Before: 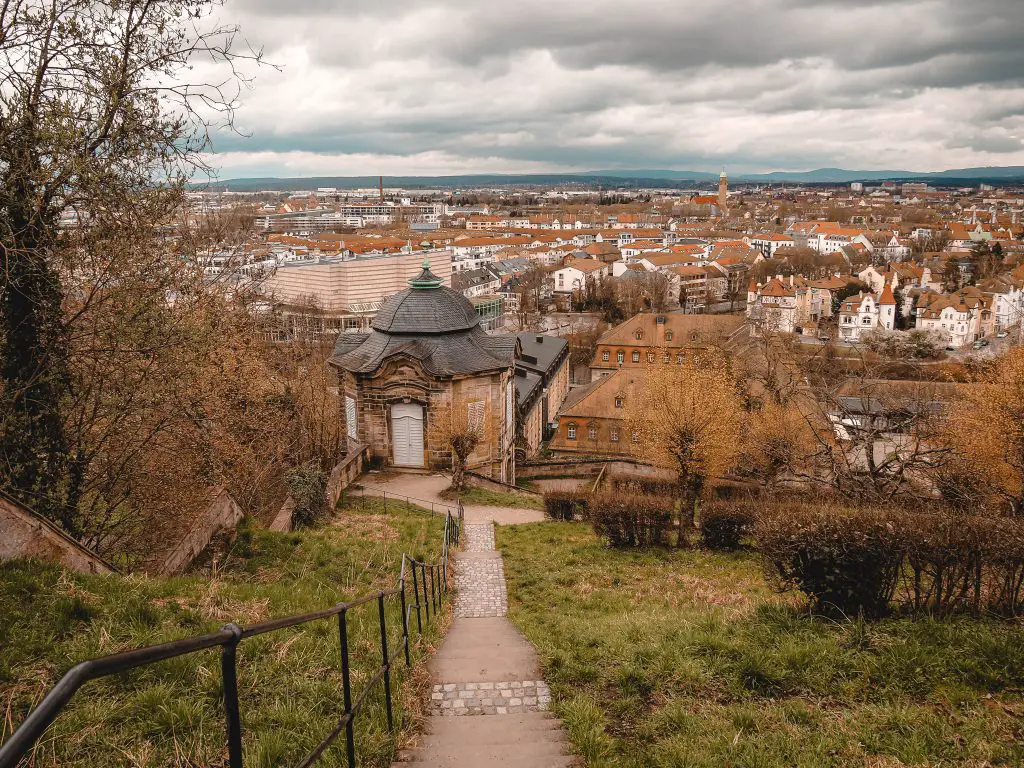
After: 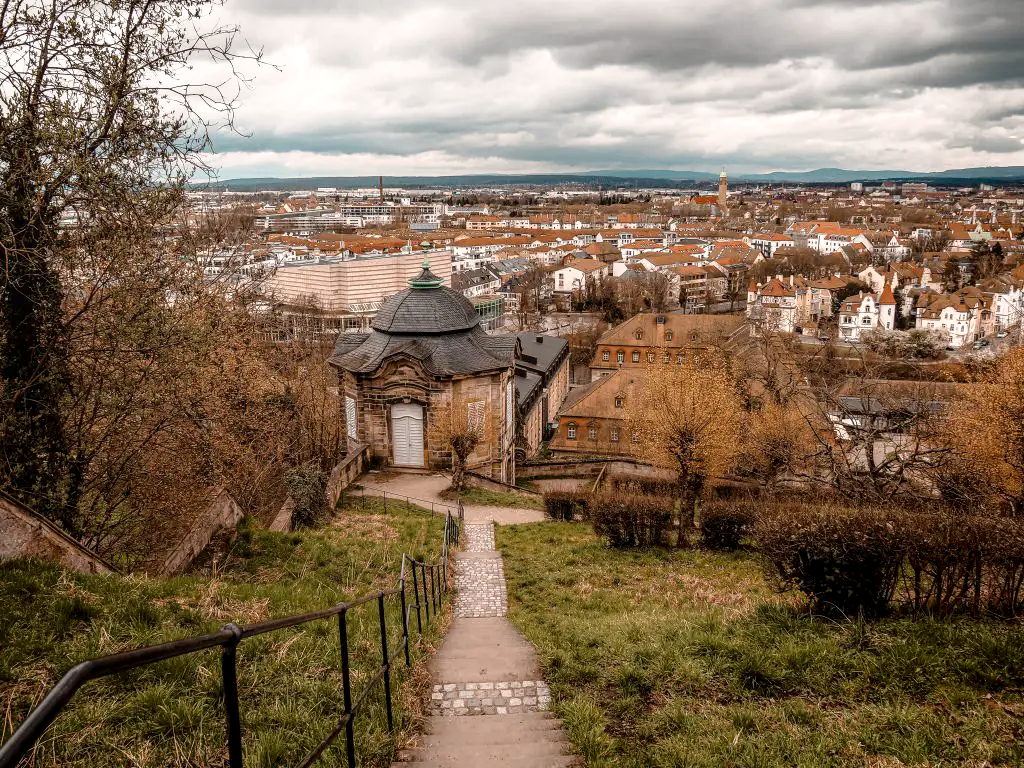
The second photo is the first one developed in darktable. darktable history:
shadows and highlights: shadows -62.32, white point adjustment -5.22, highlights 61.59
local contrast: detail 130%
